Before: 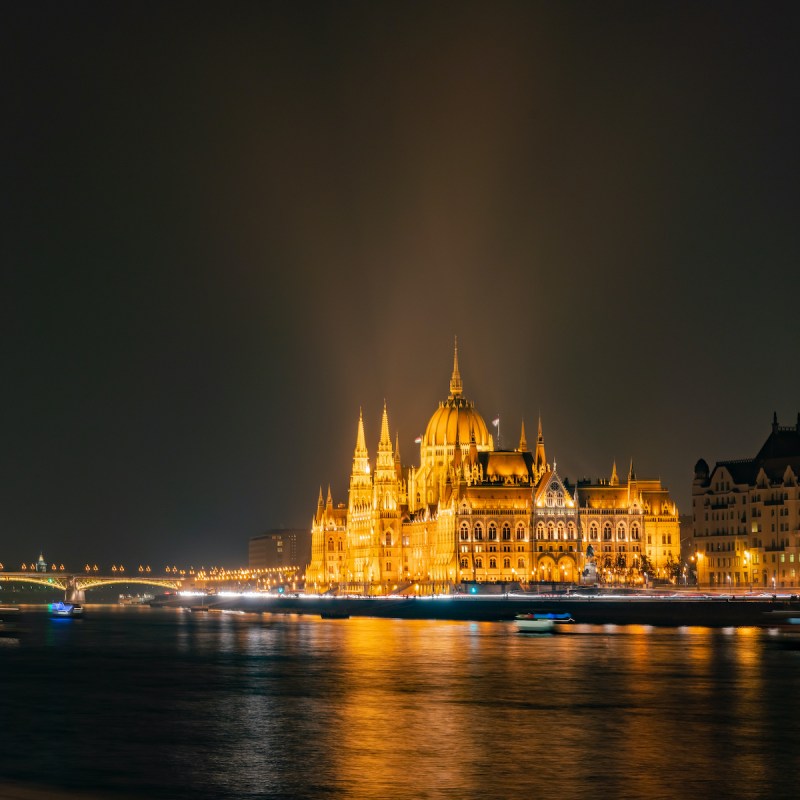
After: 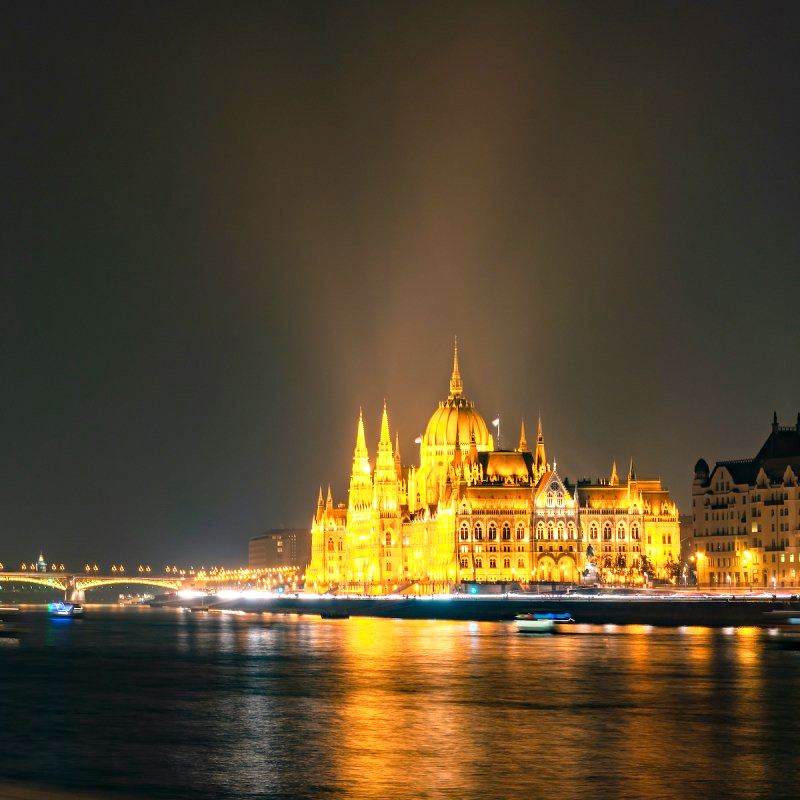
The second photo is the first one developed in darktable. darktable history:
shadows and highlights: shadows 0, highlights 40
exposure: black level correction 0.001, exposure 0.955 EV, compensate exposure bias true, compensate highlight preservation false
